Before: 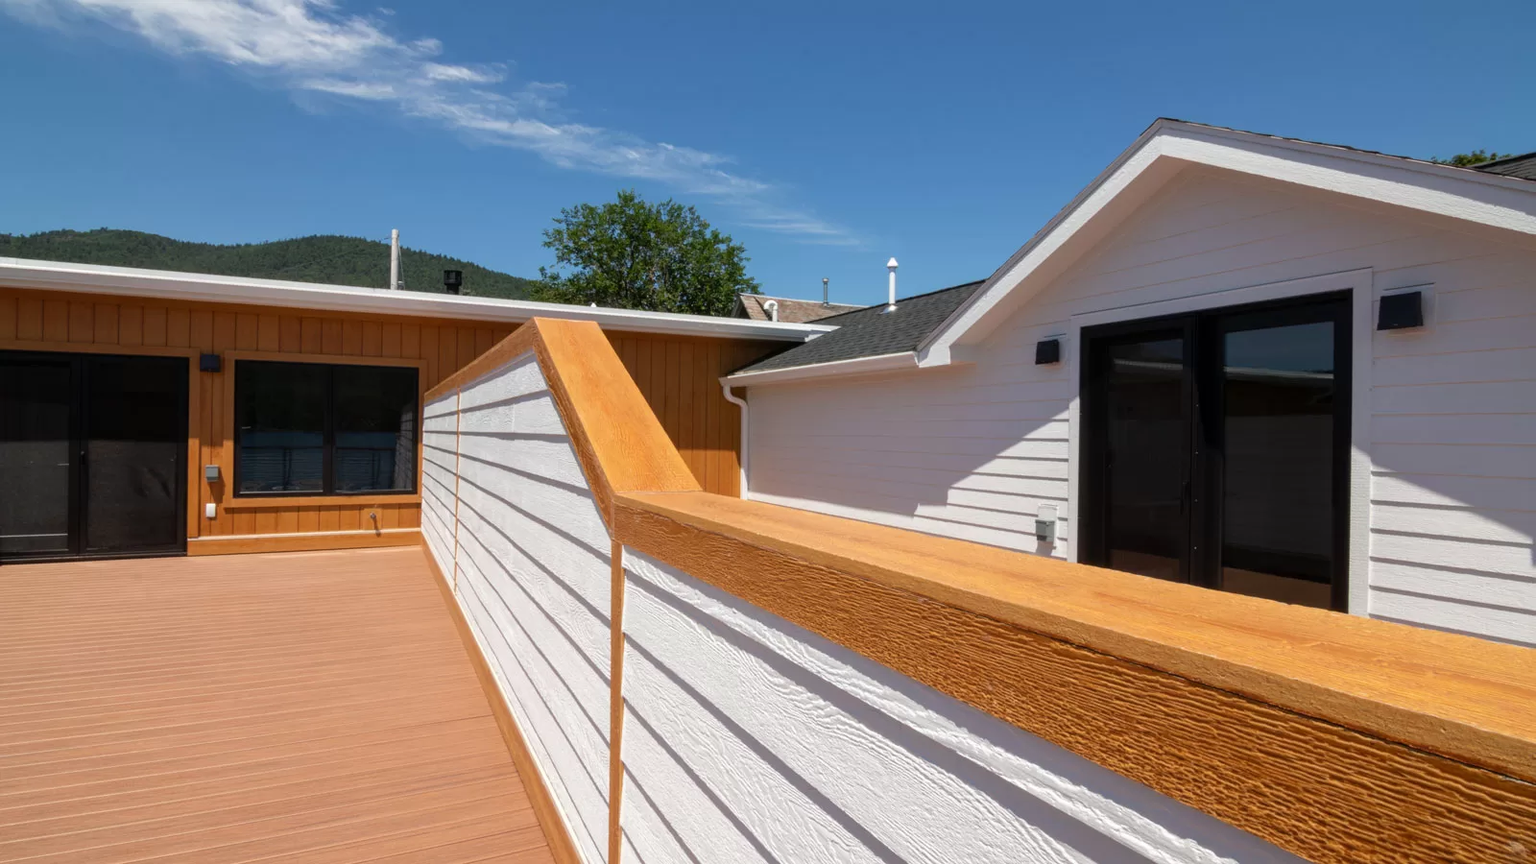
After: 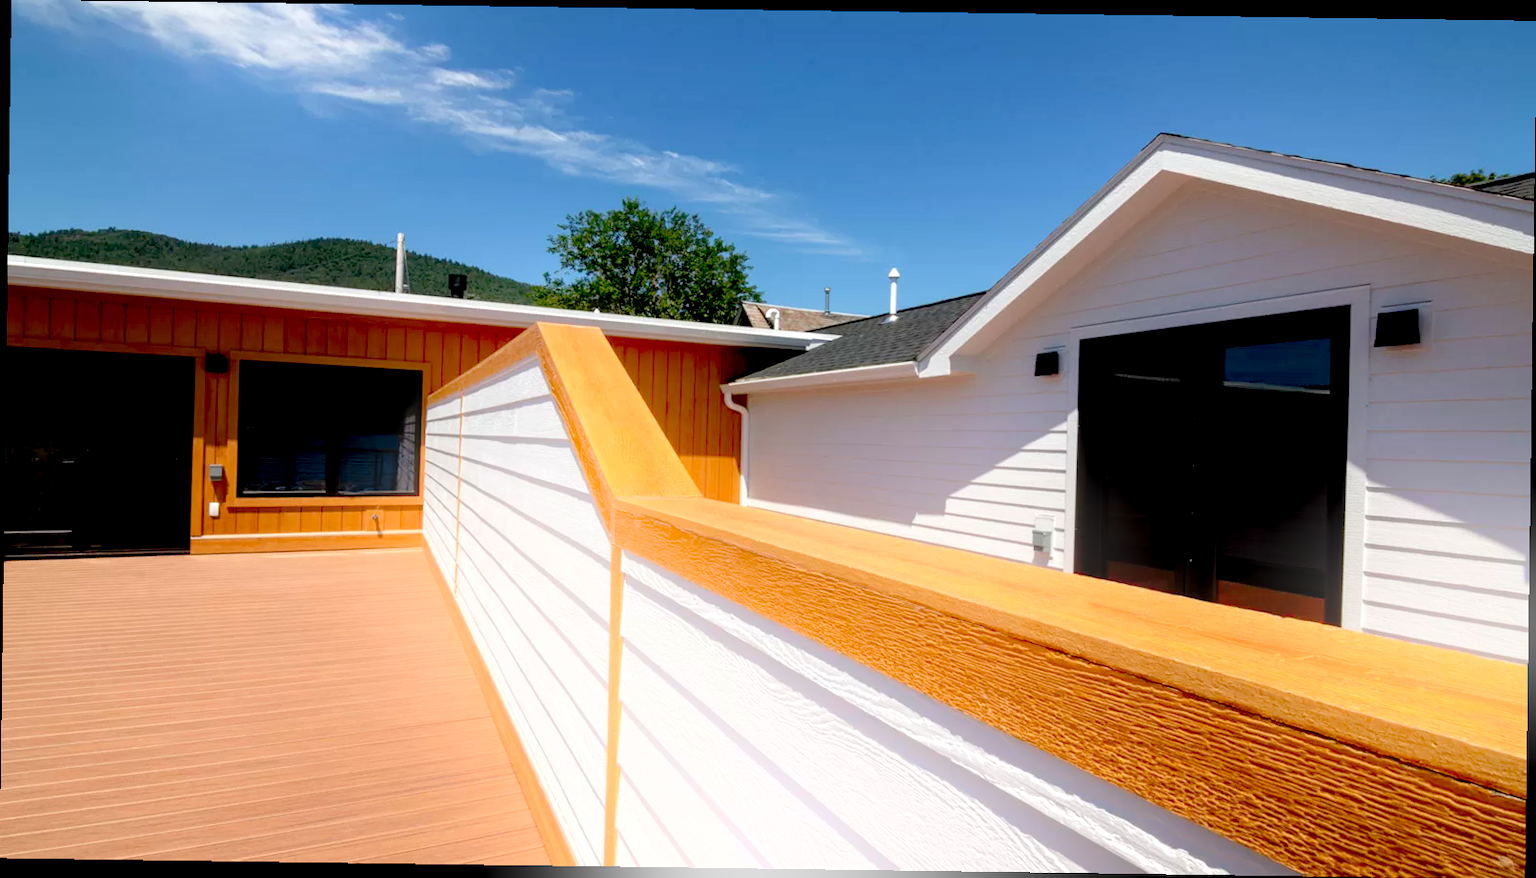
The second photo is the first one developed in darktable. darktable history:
bloom: on, module defaults
exposure: black level correction 0.031, exposure 0.304 EV, compensate highlight preservation false
rotate and perspective: rotation 0.8°, automatic cropping off
